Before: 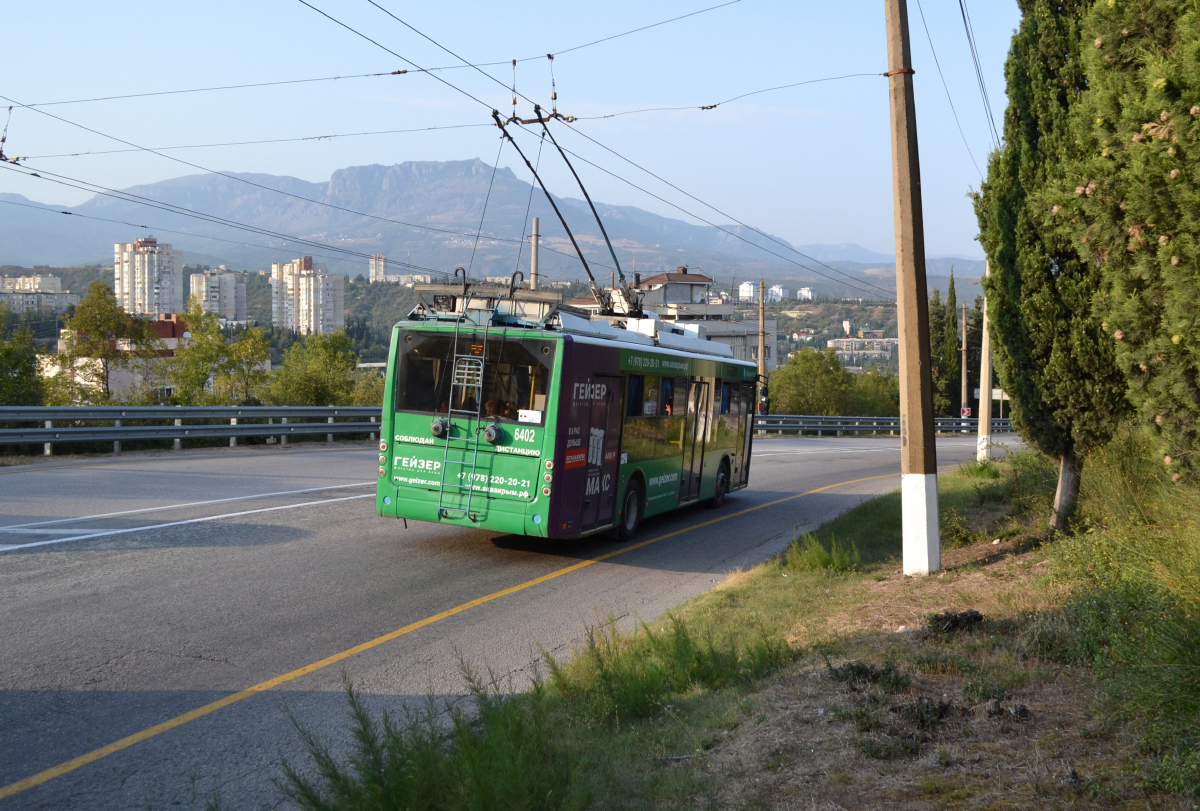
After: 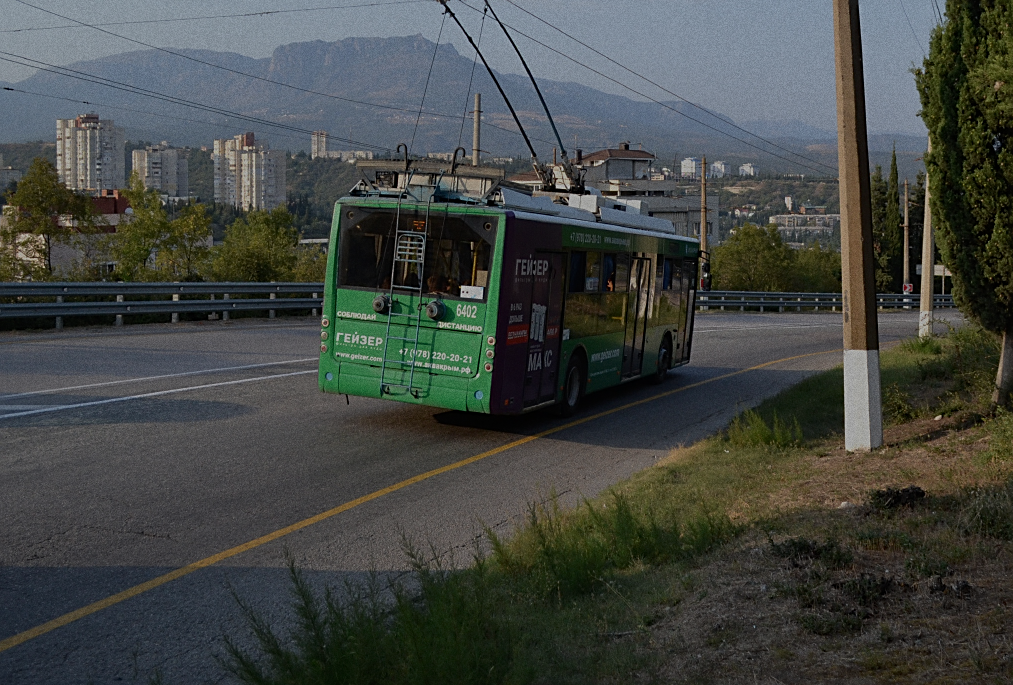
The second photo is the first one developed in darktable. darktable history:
exposure: exposure -1.468 EV, compensate highlight preservation false
grain: coarseness 0.09 ISO
sharpen: on, module defaults
crop and rotate: left 4.842%, top 15.51%, right 10.668%
